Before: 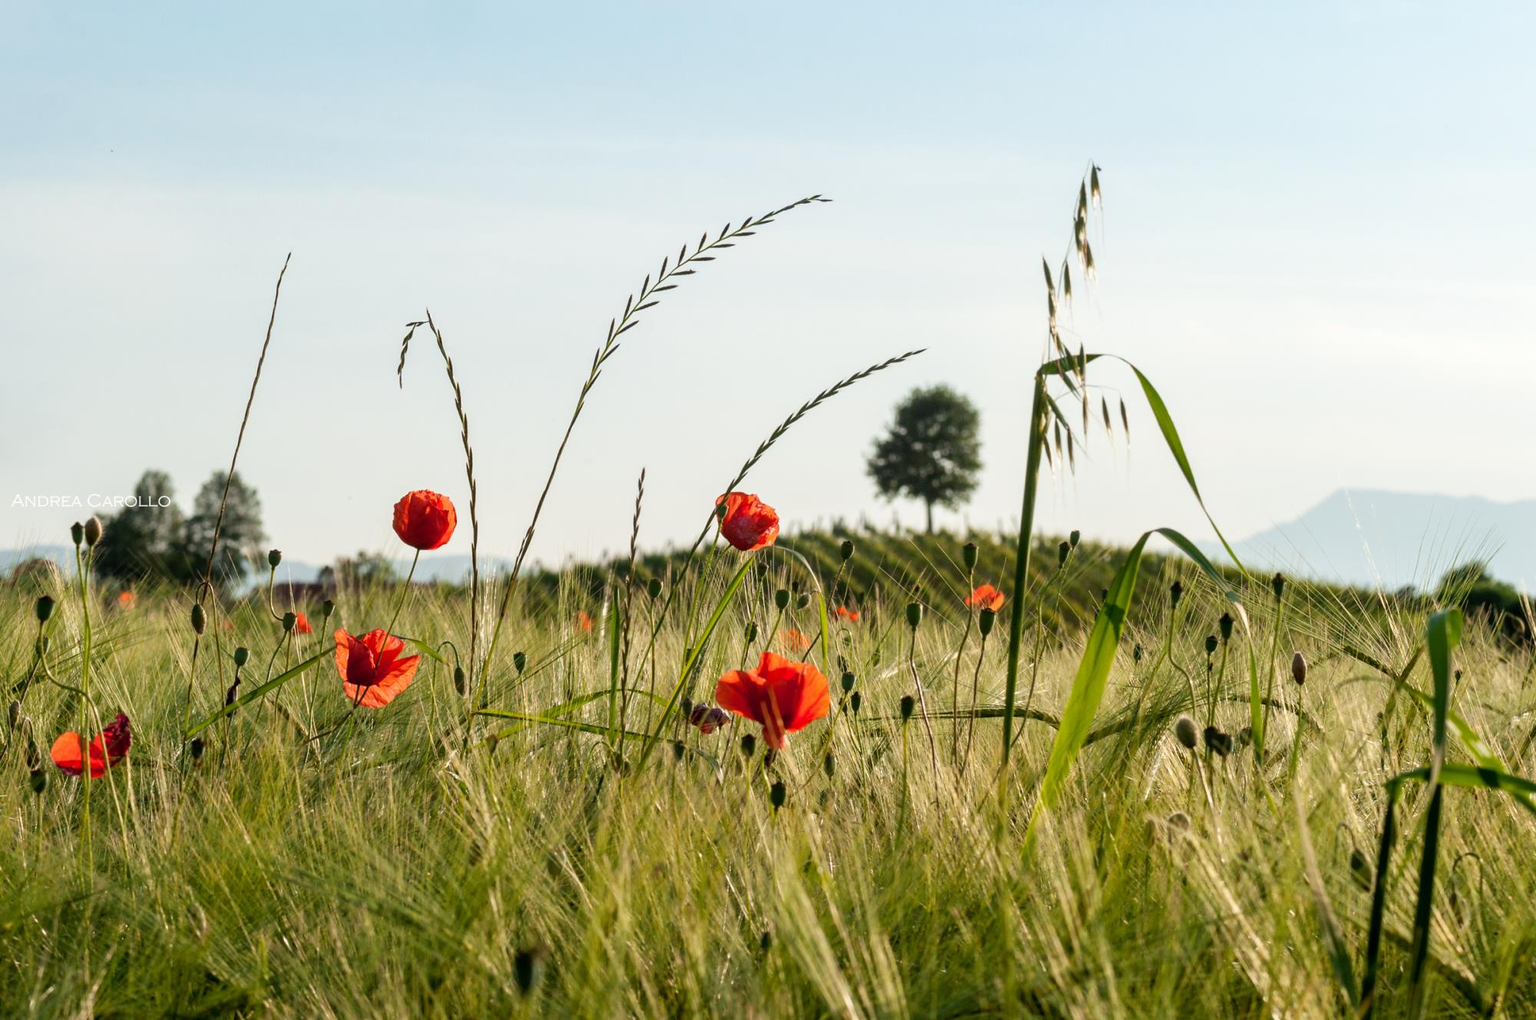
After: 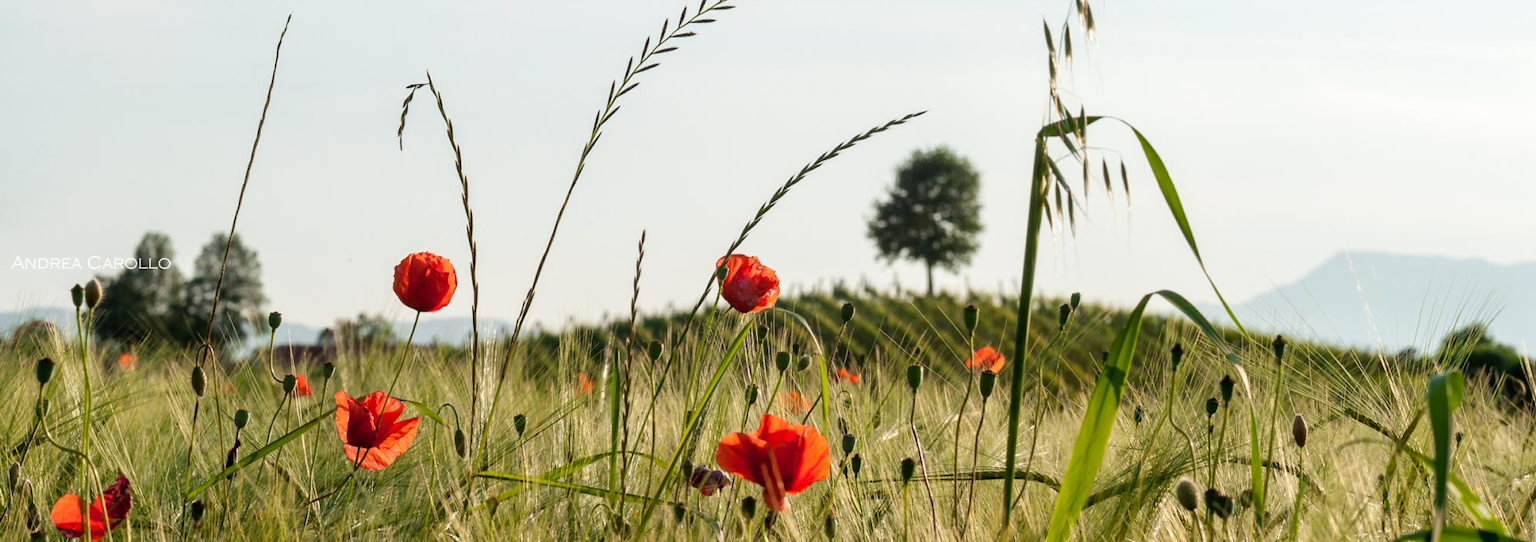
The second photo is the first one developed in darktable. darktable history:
crop and rotate: top 23.351%, bottom 23.46%
